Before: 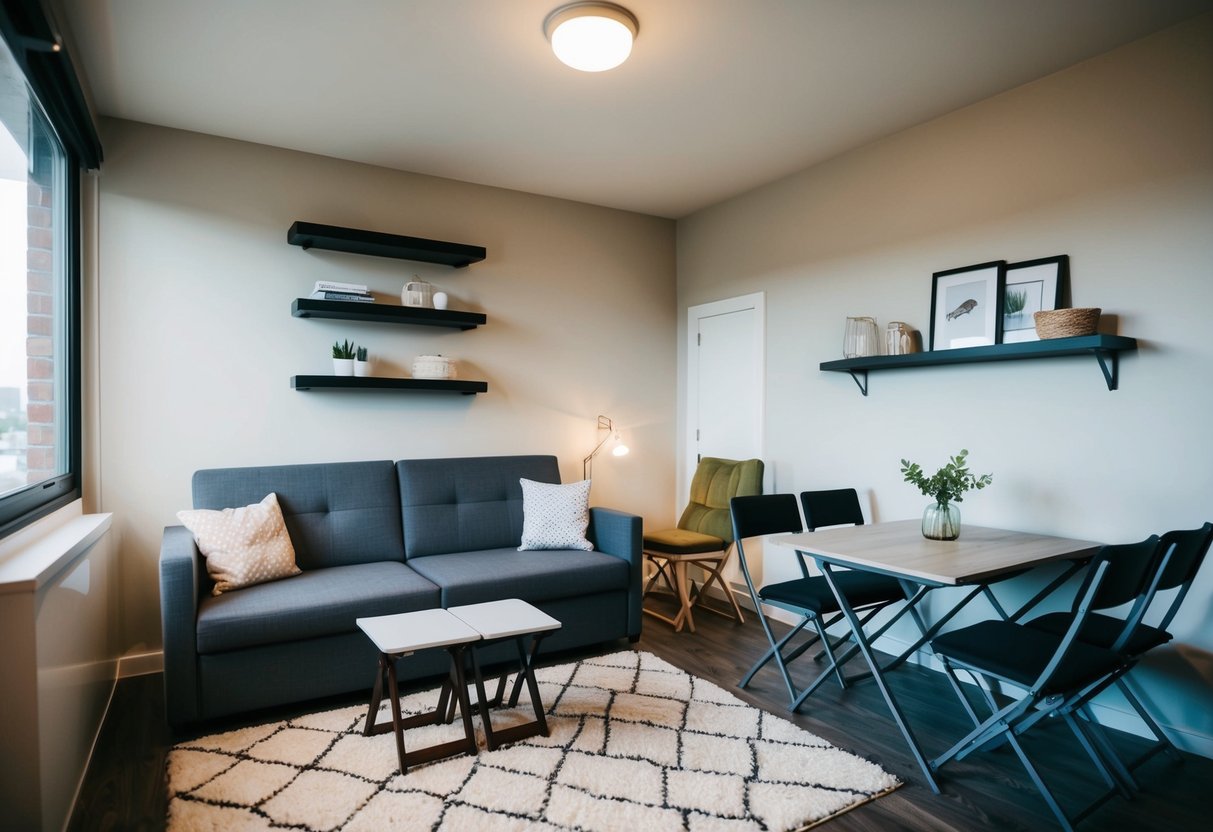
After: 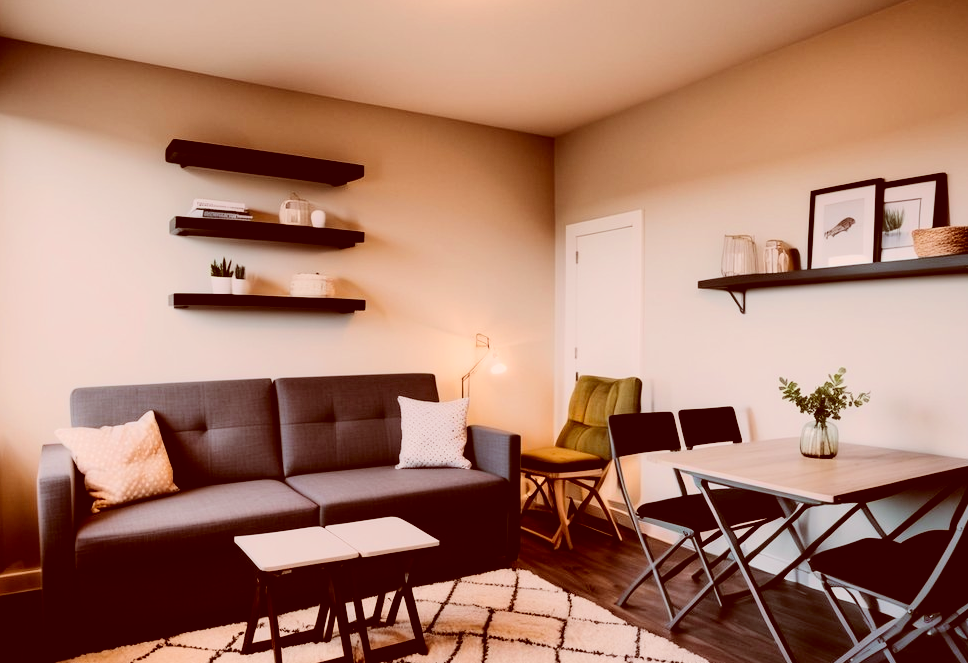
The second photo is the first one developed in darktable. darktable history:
crop and rotate: left 10.129%, top 9.951%, right 10.01%, bottom 10.246%
color correction: highlights a* 9.11, highlights b* 9.04, shadows a* 39.78, shadows b* 39.21, saturation 0.767
tone curve: curves: ch0 [(0, 0) (0.049, 0.01) (0.154, 0.081) (0.491, 0.56) (0.739, 0.794) (0.992, 0.937)]; ch1 [(0, 0) (0.172, 0.123) (0.317, 0.272) (0.401, 0.422) (0.499, 0.497) (0.531, 0.54) (0.615, 0.603) (0.741, 0.783) (1, 1)]; ch2 [(0, 0) (0.411, 0.424) (0.462, 0.464) (0.502, 0.489) (0.544, 0.551) (0.686, 0.638) (1, 1)]
color balance rgb: linear chroma grading › global chroma 15.462%, perceptual saturation grading › global saturation -1.504%, perceptual saturation grading › highlights -7.094%, perceptual saturation grading › mid-tones 7.428%, perceptual saturation grading › shadows 4.684%, global vibrance 20%
